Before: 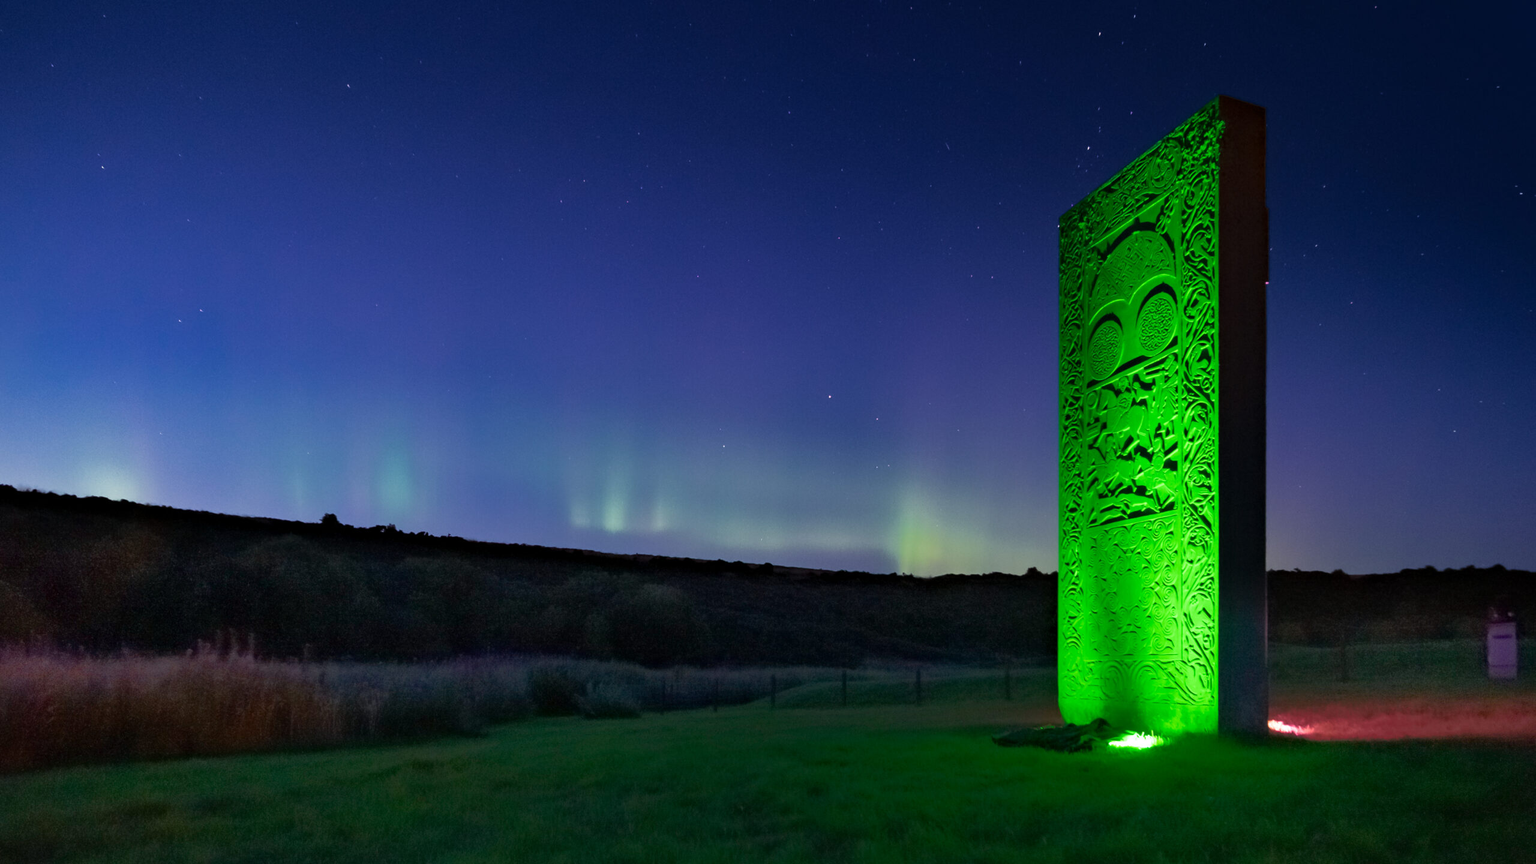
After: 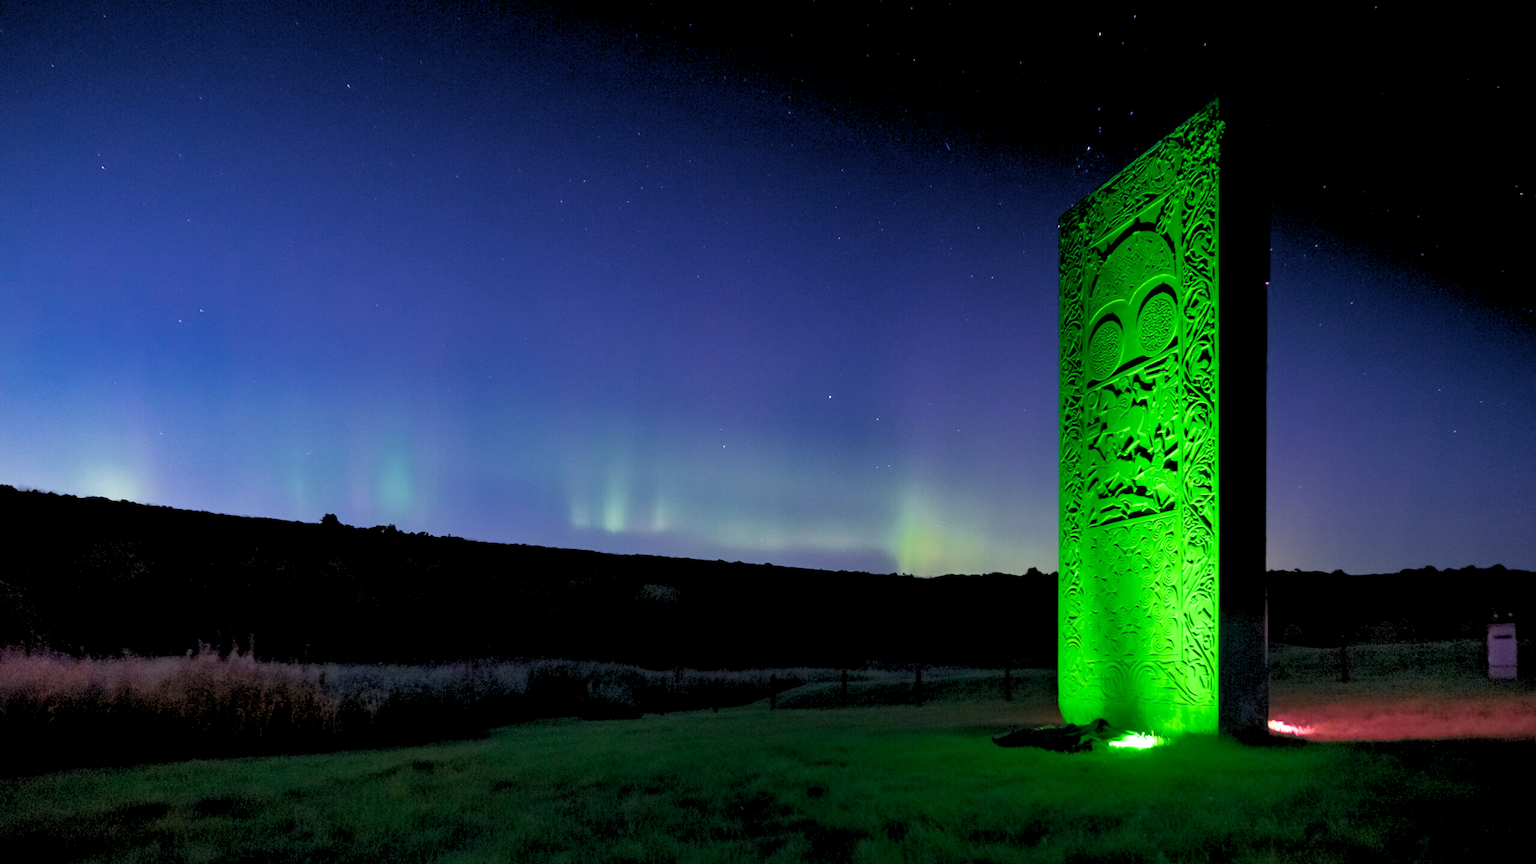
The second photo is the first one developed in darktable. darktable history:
rgb levels: levels [[0.013, 0.434, 0.89], [0, 0.5, 1], [0, 0.5, 1]]
color balance: mode lift, gamma, gain (sRGB)
